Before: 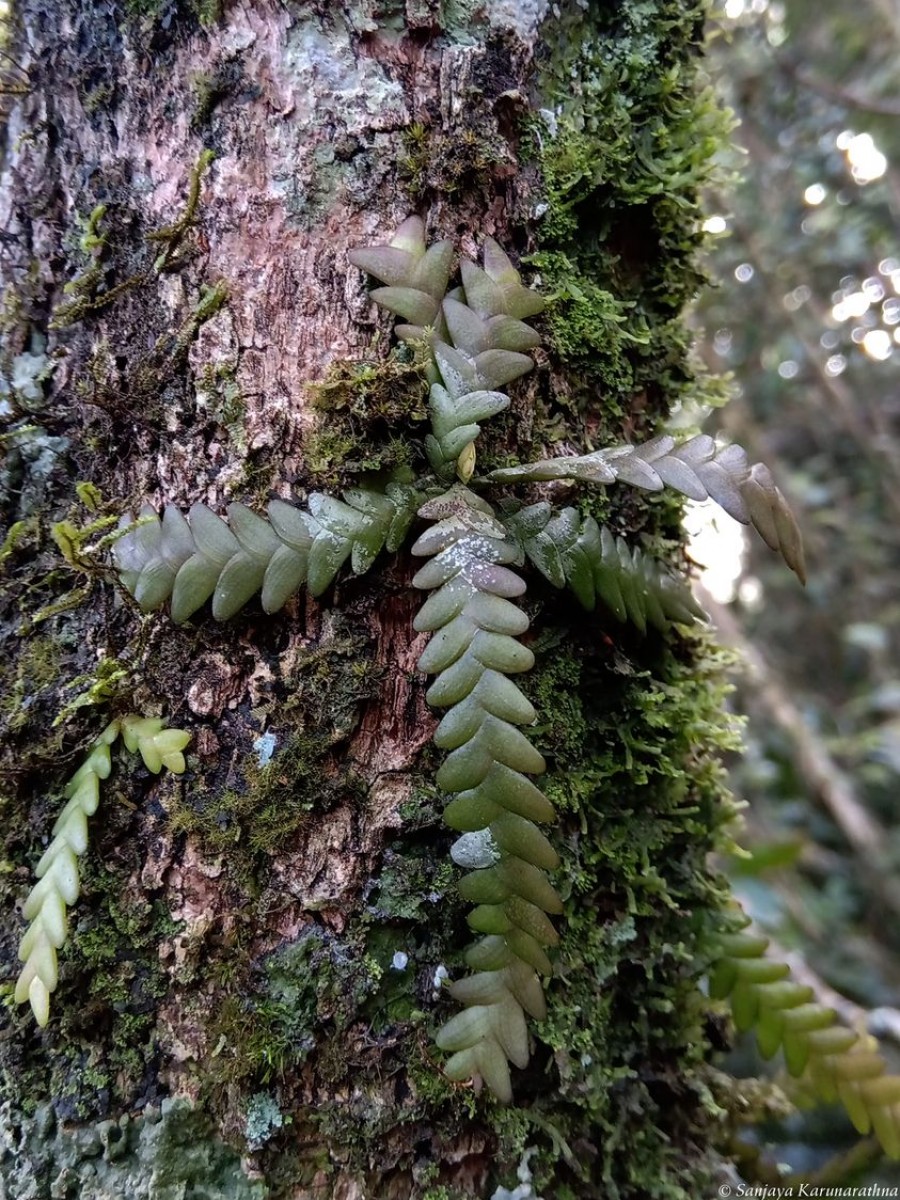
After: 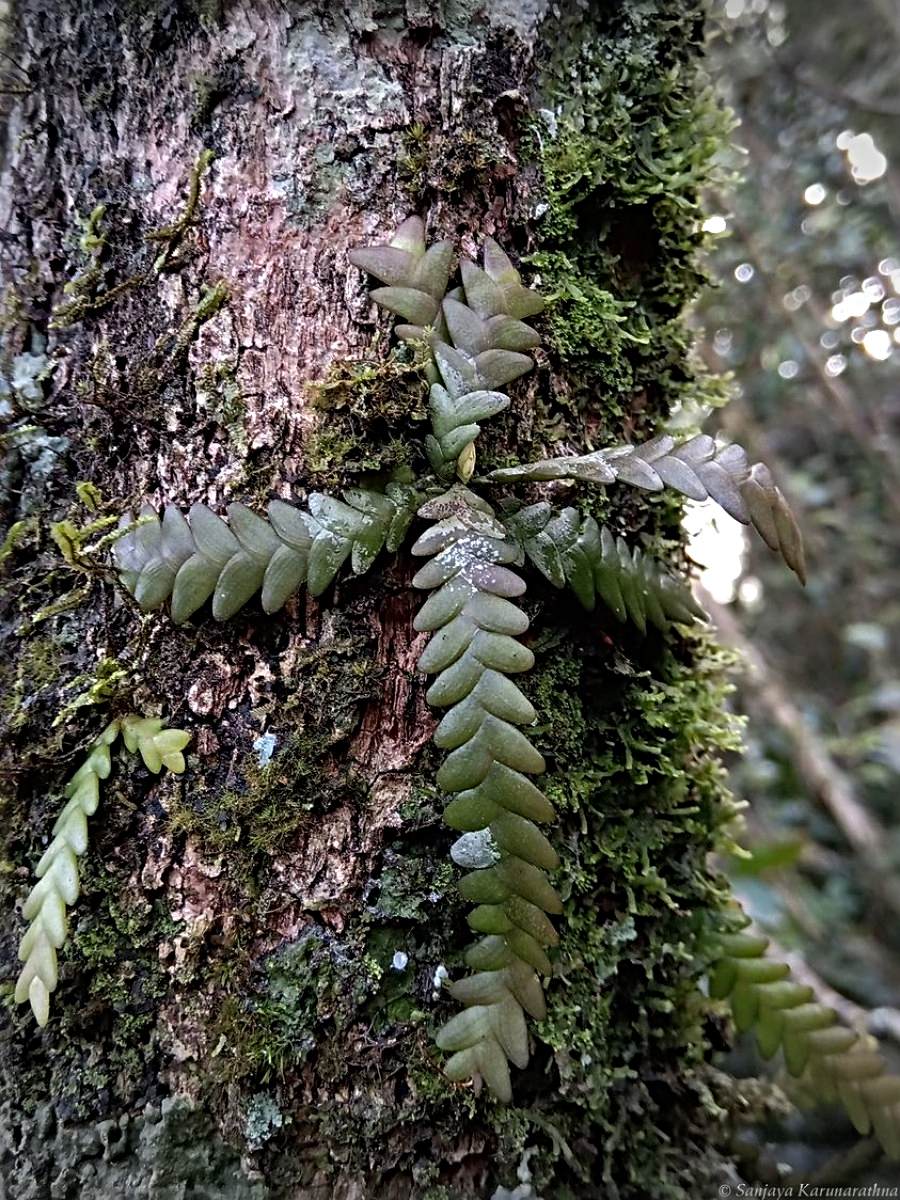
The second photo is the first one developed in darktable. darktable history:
vignetting: fall-off start 88.31%, fall-off radius 43.14%, width/height ratio 1.168, unbound false
sharpen: radius 4.91
